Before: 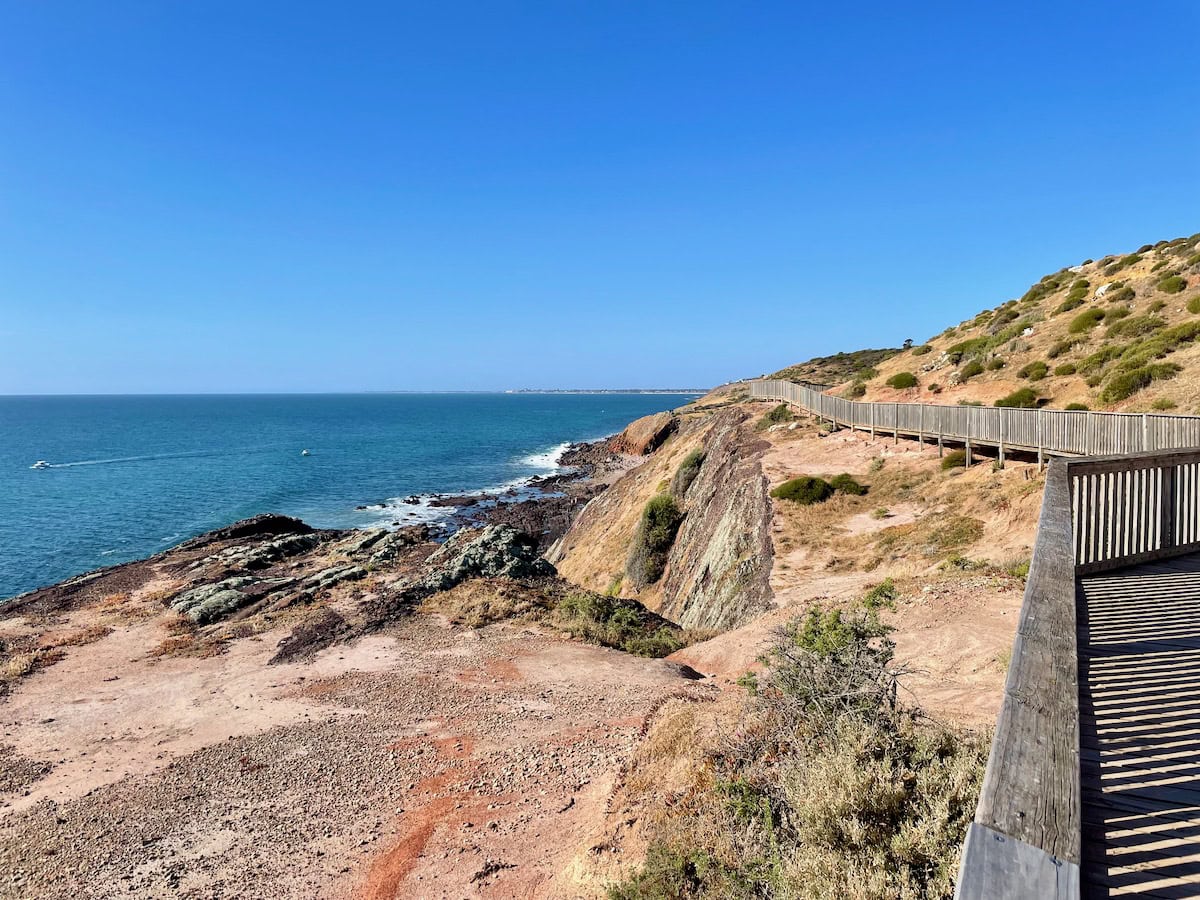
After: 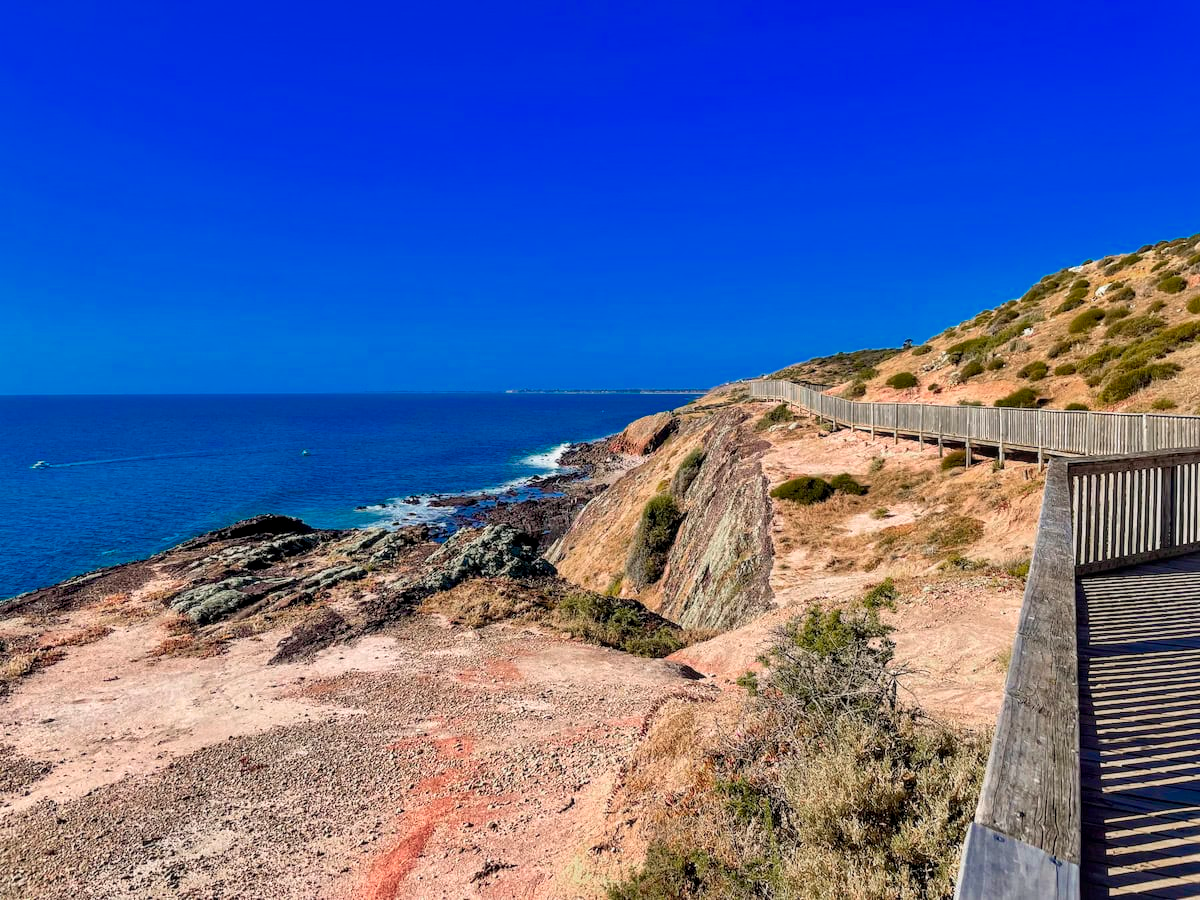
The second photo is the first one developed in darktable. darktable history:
local contrast: on, module defaults
color zones: curves: ch0 [(0, 0.553) (0.123, 0.58) (0.23, 0.419) (0.468, 0.155) (0.605, 0.132) (0.723, 0.063) (0.833, 0.172) (0.921, 0.468)]; ch1 [(0.025, 0.645) (0.229, 0.584) (0.326, 0.551) (0.537, 0.446) (0.599, 0.911) (0.708, 1) (0.805, 0.944)]; ch2 [(0.086, 0.468) (0.254, 0.464) (0.638, 0.564) (0.702, 0.592) (0.768, 0.564)]
